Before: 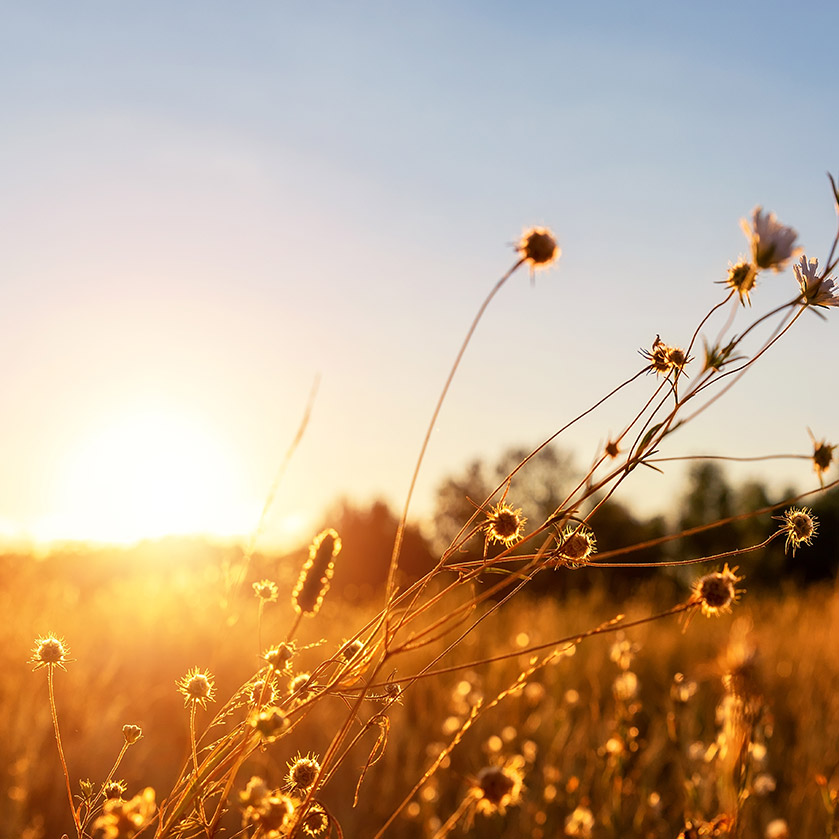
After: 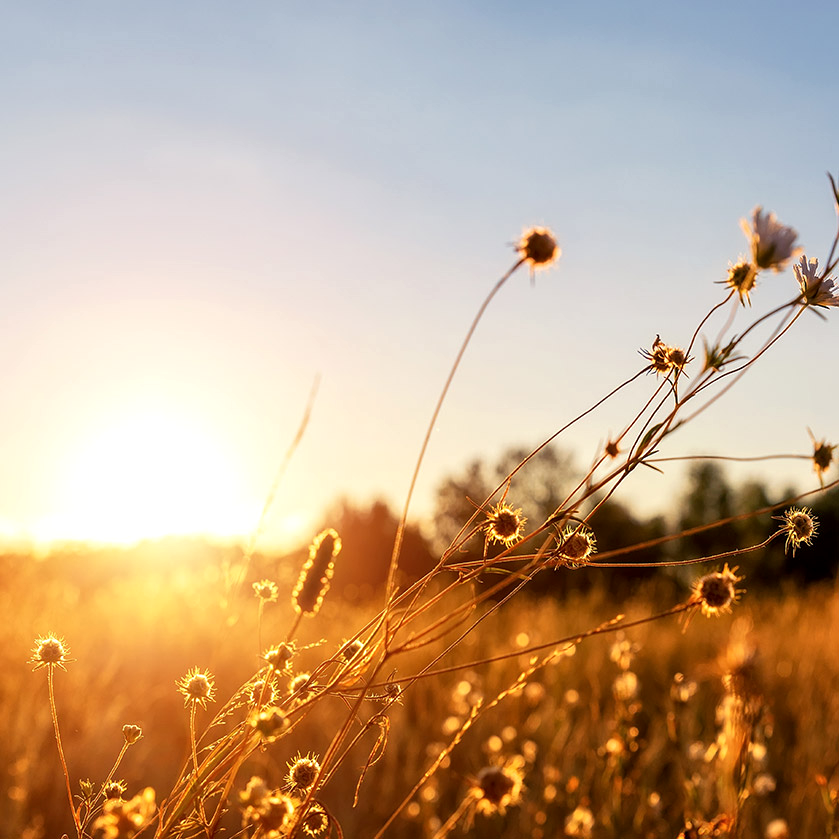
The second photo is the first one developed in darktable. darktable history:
local contrast: highlights 107%, shadows 101%, detail 119%, midtone range 0.2
